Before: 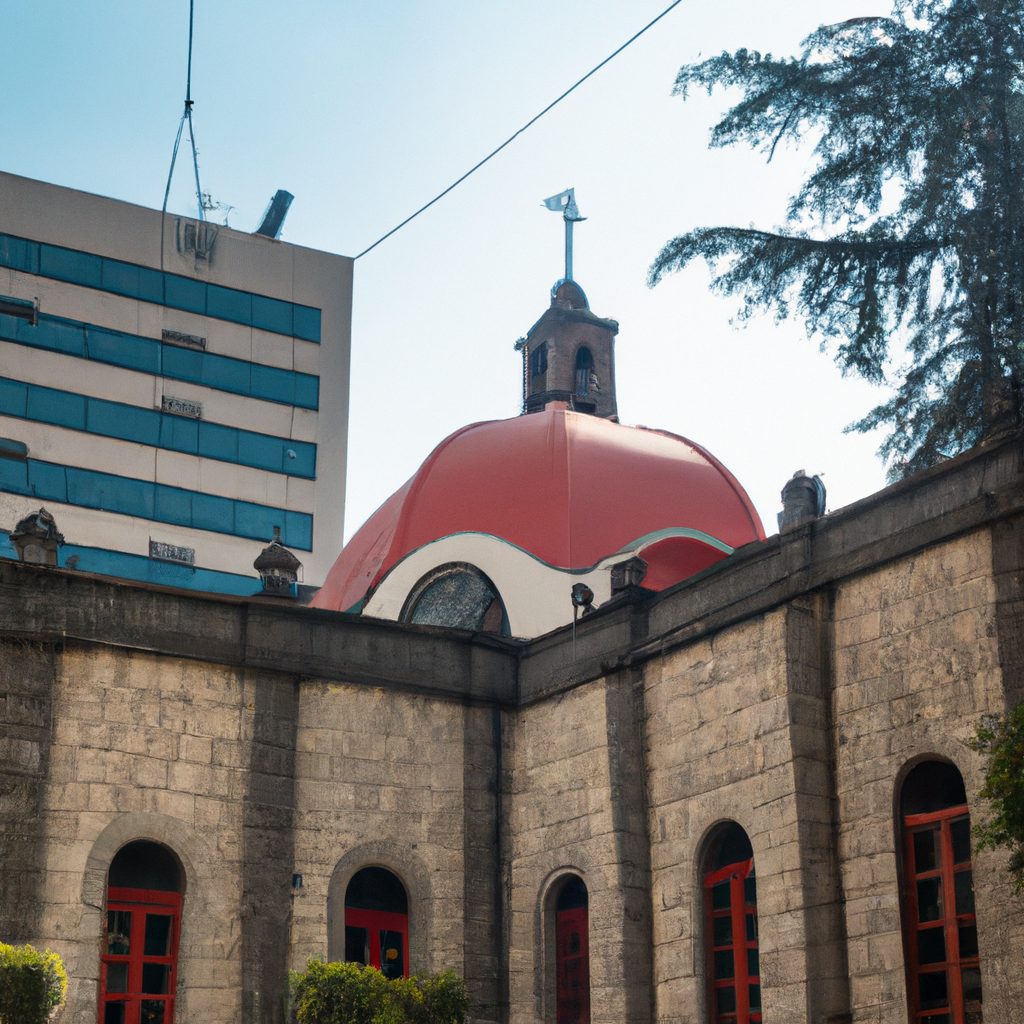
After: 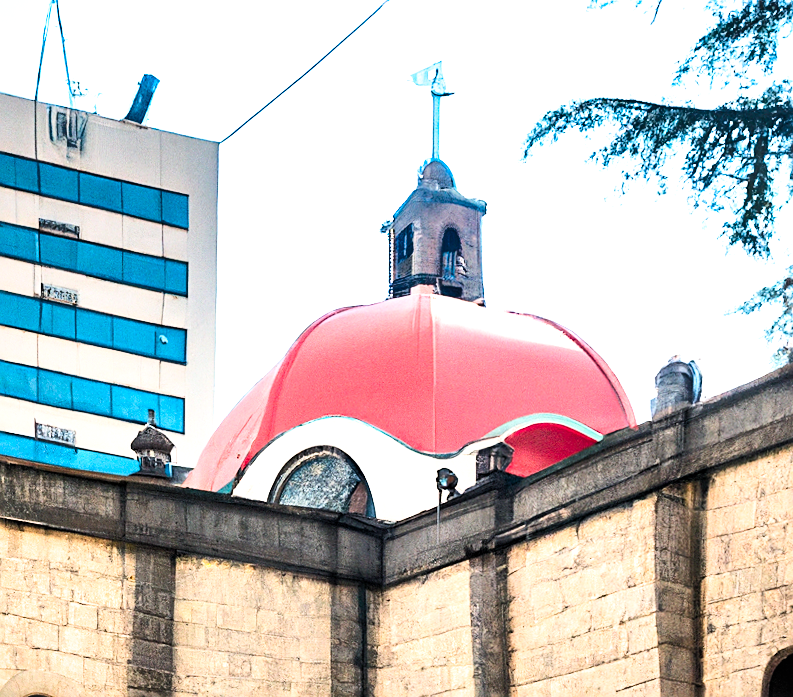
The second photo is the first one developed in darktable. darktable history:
exposure: black level correction 0.001, exposure 1.735 EV, compensate highlight preservation false
local contrast: mode bilateral grid, contrast 20, coarseness 100, detail 150%, midtone range 0.2
rotate and perspective: rotation 0.062°, lens shift (vertical) 0.115, lens shift (horizontal) -0.133, crop left 0.047, crop right 0.94, crop top 0.061, crop bottom 0.94
sharpen: on, module defaults
filmic rgb: black relative exposure -5 EV, white relative exposure 3.5 EV, hardness 3.19, contrast 1.2, highlights saturation mix -50%
contrast brightness saturation: contrast 0.24, brightness 0.26, saturation 0.39
crop: left 7.856%, top 11.836%, right 10.12%, bottom 15.387%
shadows and highlights: soften with gaussian
